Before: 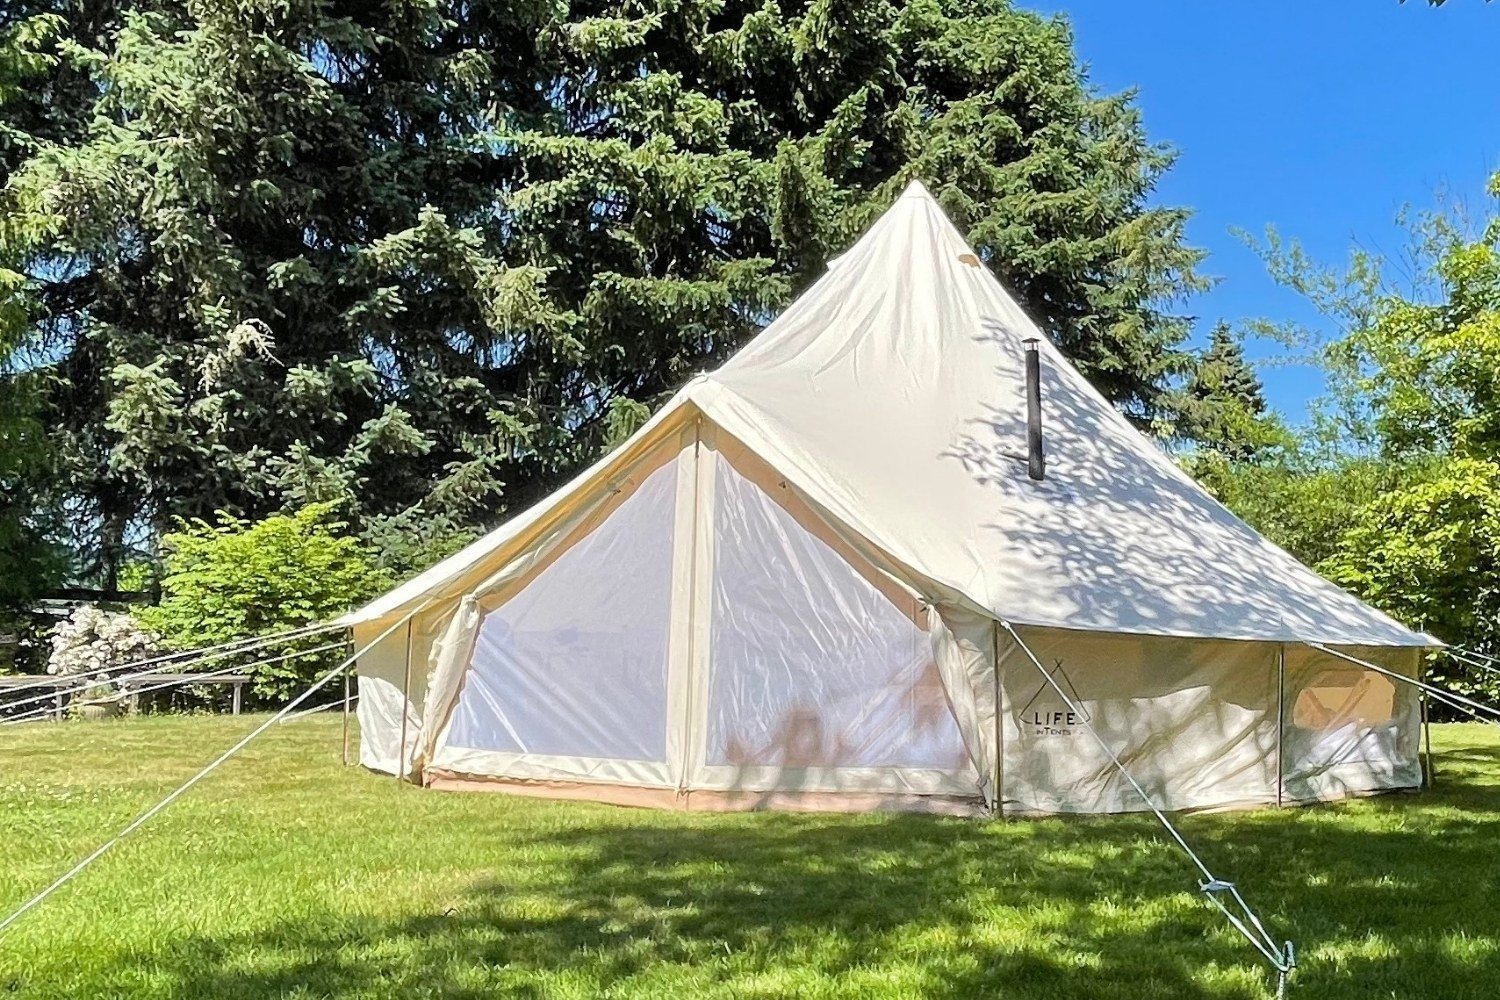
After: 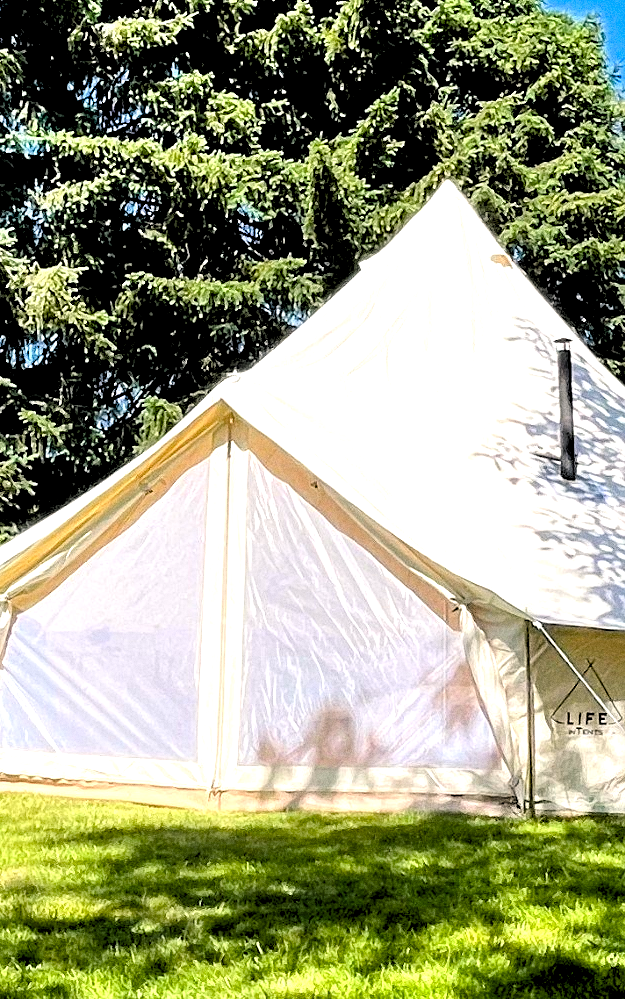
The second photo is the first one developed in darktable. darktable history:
rgb levels: levels [[0.029, 0.461, 0.922], [0, 0.5, 1], [0, 0.5, 1]]
crop: left 31.229%, right 27.105%
grain: coarseness 0.09 ISO
exposure: black level correction 0.007, exposure 0.159 EV, compensate highlight preservation false
color balance rgb: shadows lift › chroma 1%, shadows lift › hue 217.2°, power › hue 310.8°, highlights gain › chroma 1%, highlights gain › hue 54°, global offset › luminance 0.5%, global offset › hue 171.6°, perceptual saturation grading › global saturation 14.09%, perceptual saturation grading › highlights -25%, perceptual saturation grading › shadows 30%, perceptual brilliance grading › highlights 13.42%, perceptual brilliance grading › mid-tones 8.05%, perceptual brilliance grading › shadows -17.45%, global vibrance 25%
